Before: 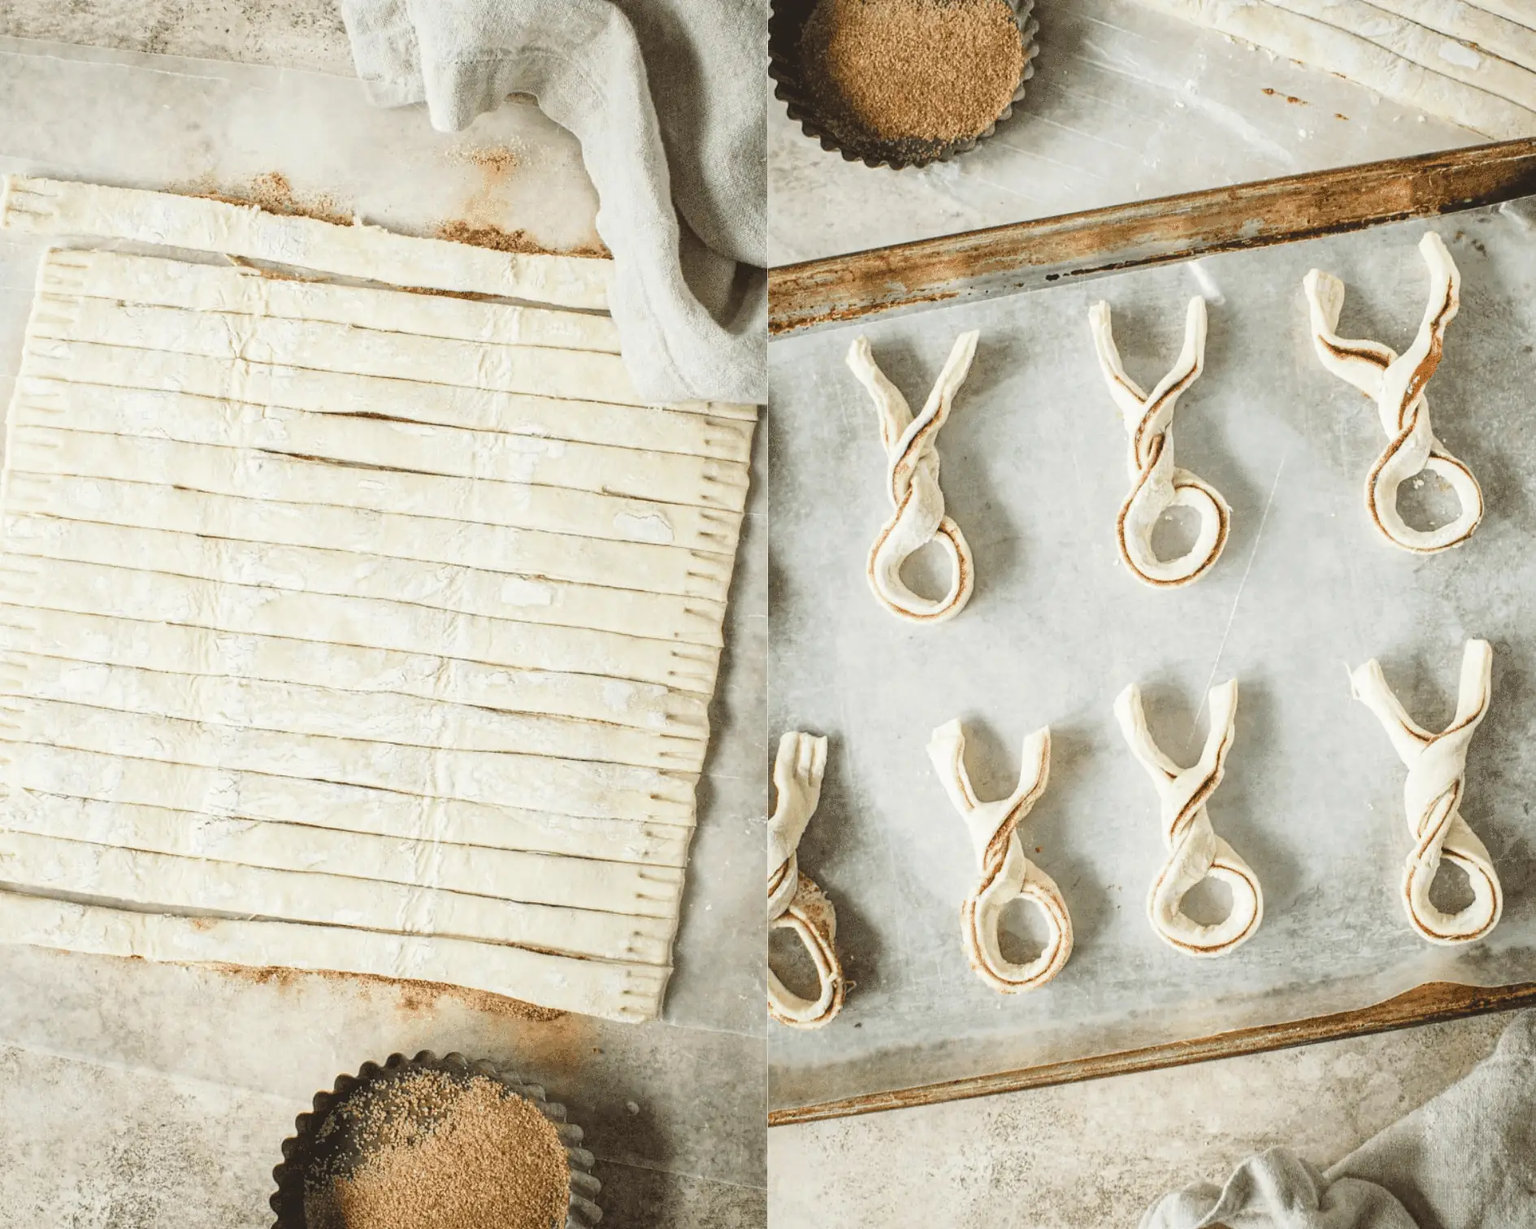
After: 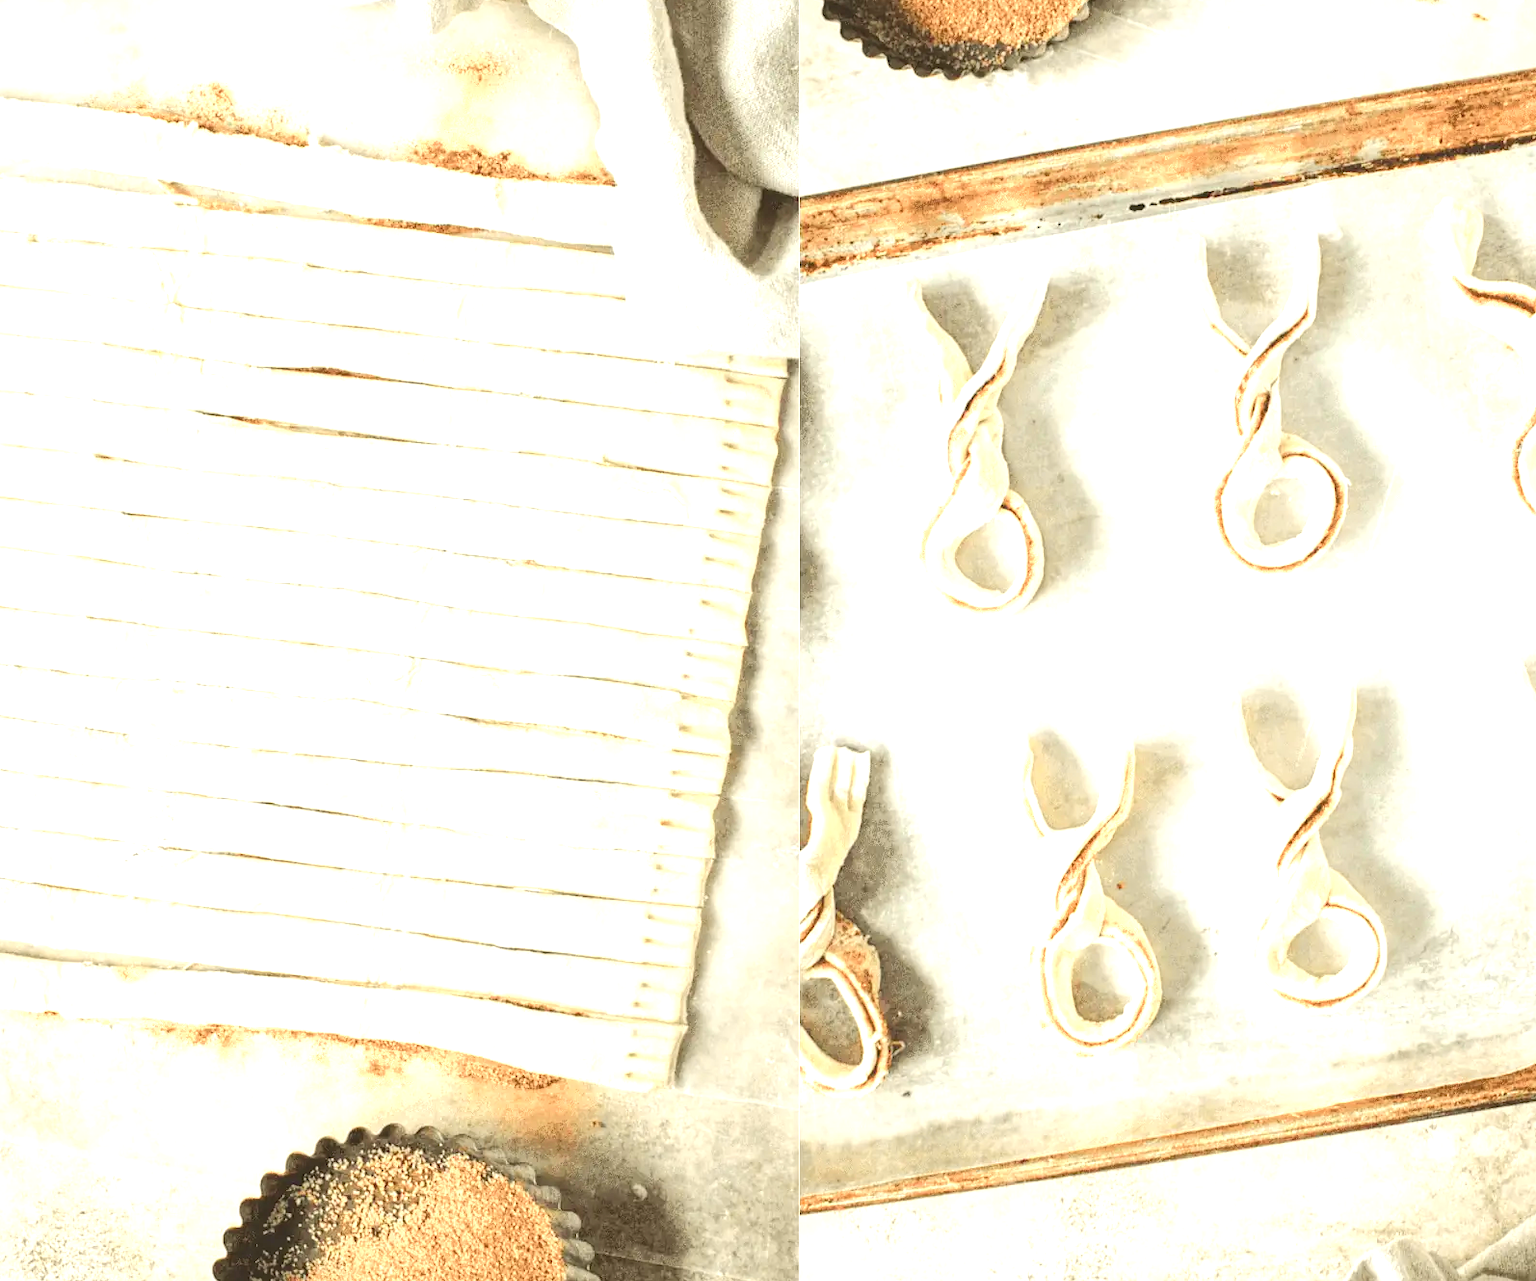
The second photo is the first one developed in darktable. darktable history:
color correction: highlights b* 0.067
crop: left 6.093%, top 8.37%, right 9.54%, bottom 3.651%
exposure: black level correction 0, exposure 1.104 EV, compensate highlight preservation false
tone curve: curves: ch0 [(0, 0.018) (0.061, 0.041) (0.205, 0.191) (0.289, 0.292) (0.39, 0.424) (0.493, 0.551) (0.666, 0.743) (0.795, 0.841) (1, 0.998)]; ch1 [(0, 0) (0.385, 0.343) (0.439, 0.415) (0.494, 0.498) (0.501, 0.501) (0.51, 0.509) (0.548, 0.563) (0.586, 0.61) (0.684, 0.658) (0.783, 0.804) (1, 1)]; ch2 [(0, 0) (0.304, 0.31) (0.403, 0.399) (0.441, 0.428) (0.47, 0.469) (0.498, 0.496) (0.524, 0.538) (0.566, 0.579) (0.648, 0.665) (0.697, 0.699) (1, 1)], color space Lab, independent channels, preserve colors none
